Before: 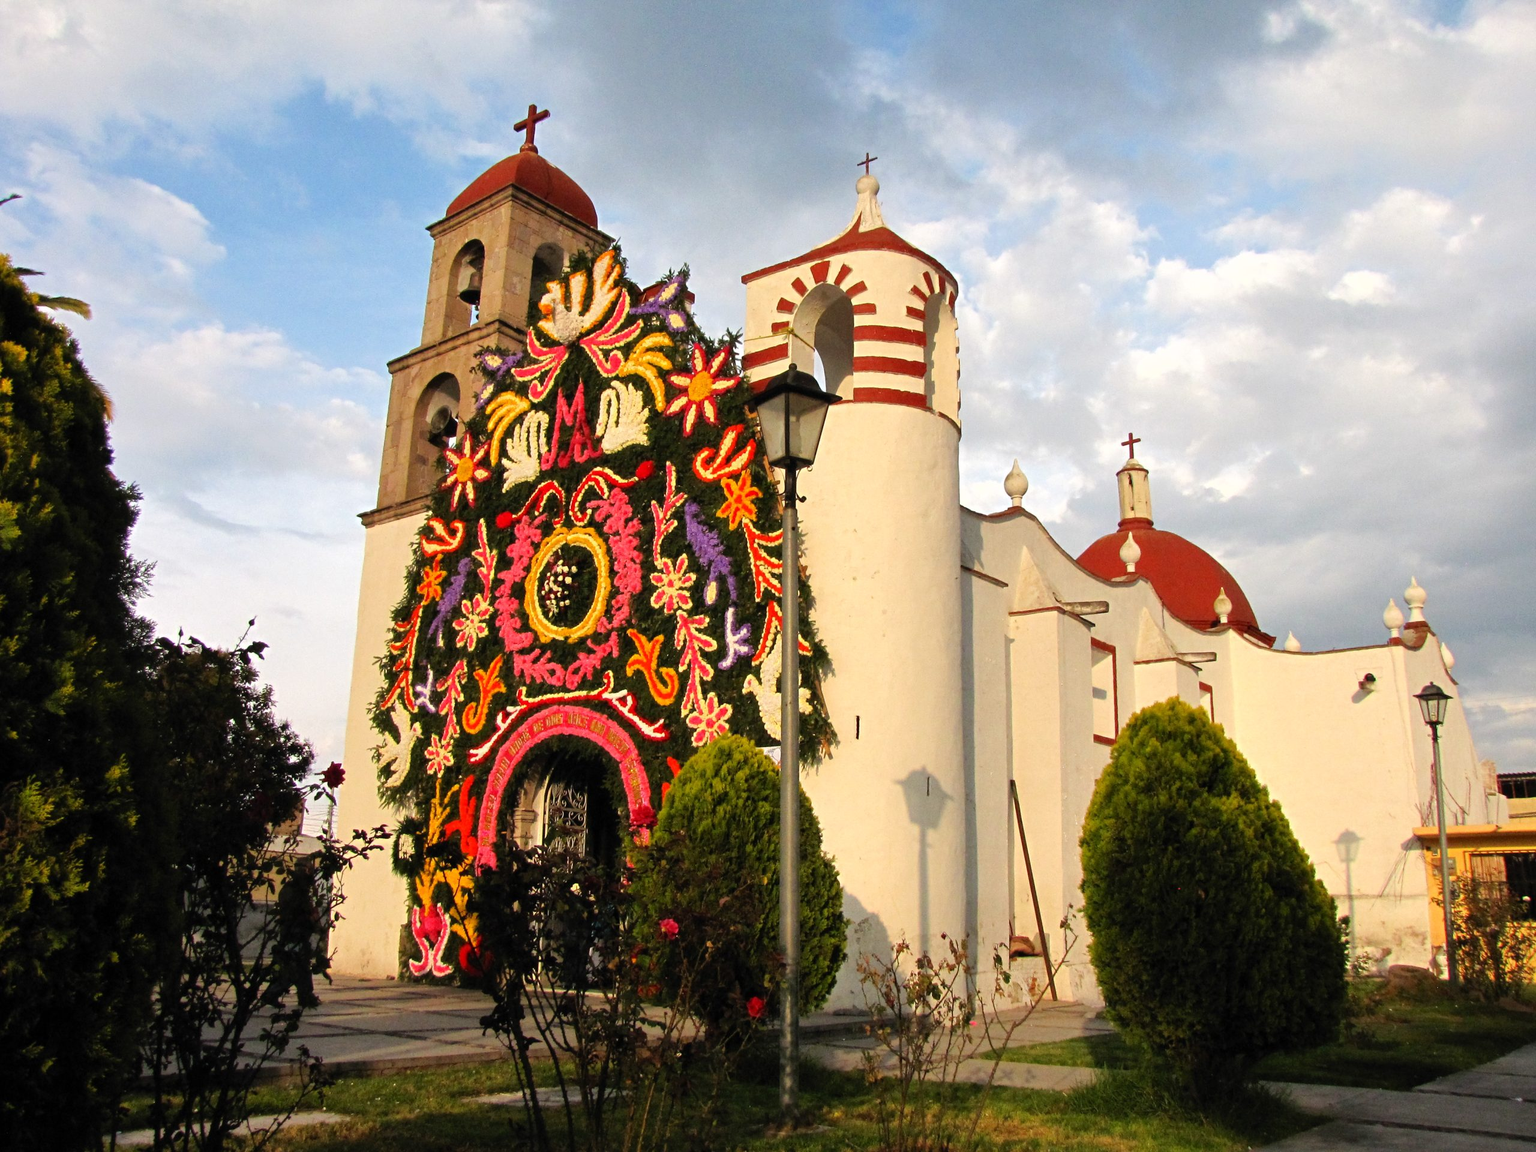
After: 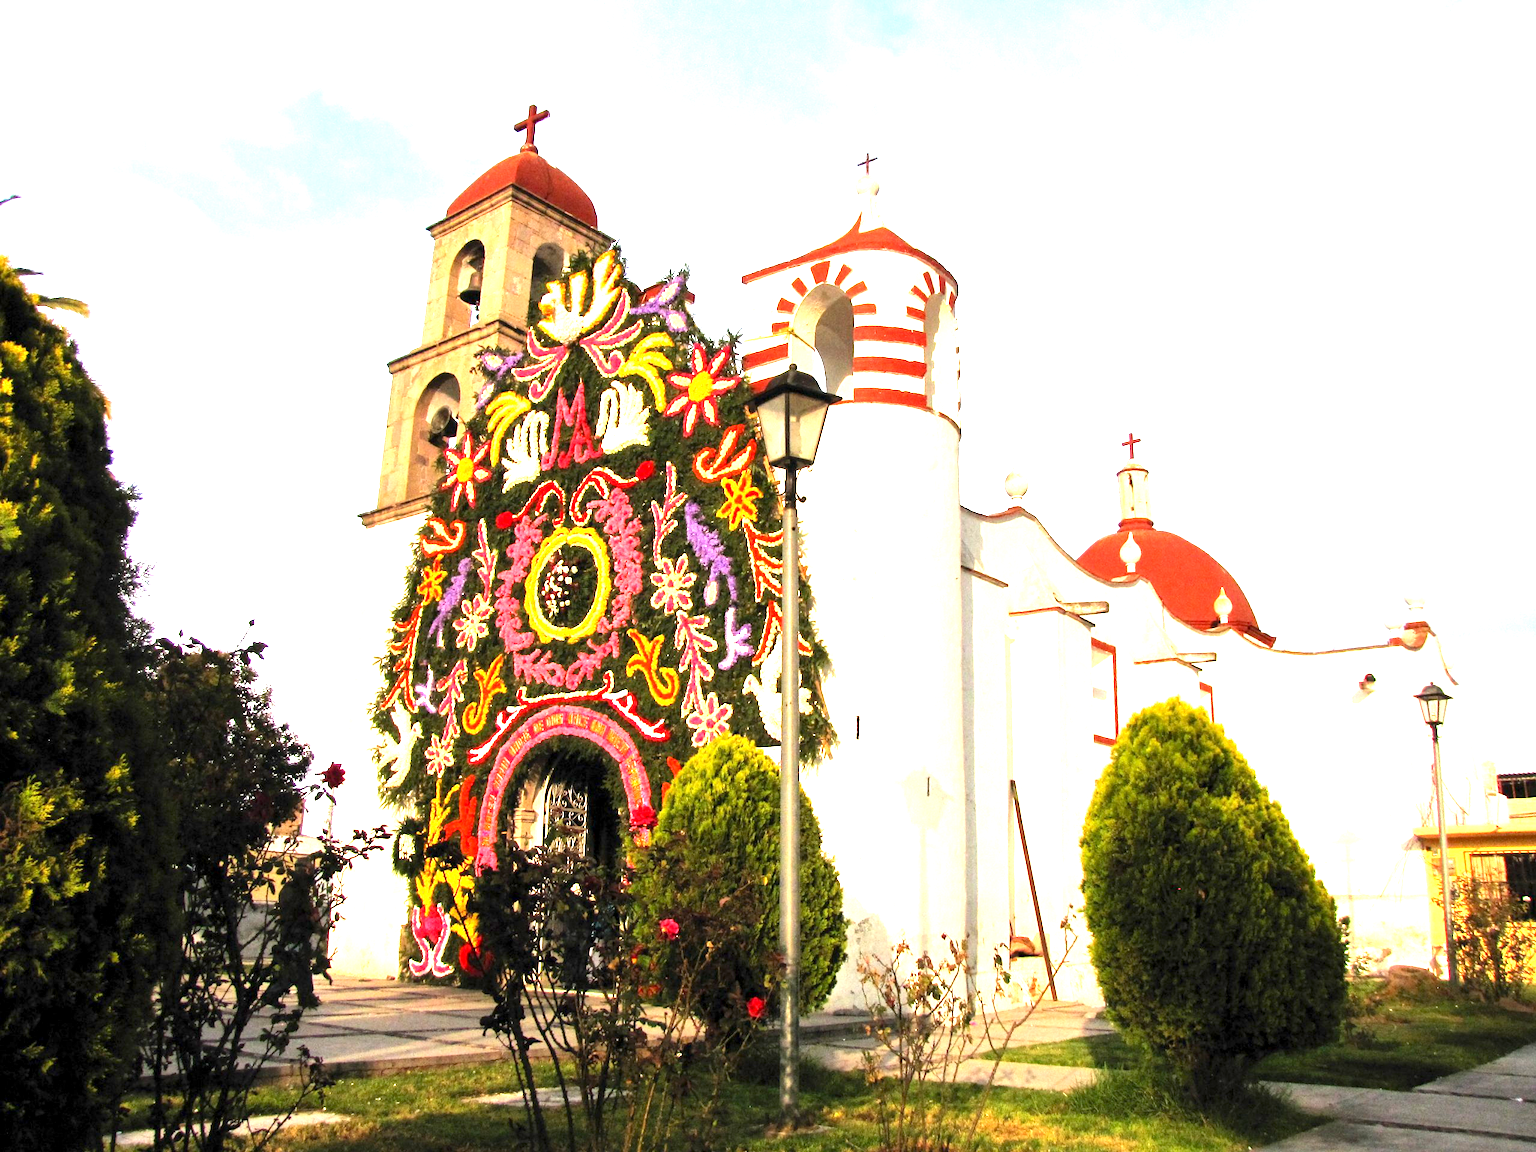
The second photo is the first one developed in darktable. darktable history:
exposure: black level correction 0.001, exposure 1.822 EV, compensate highlight preservation false
